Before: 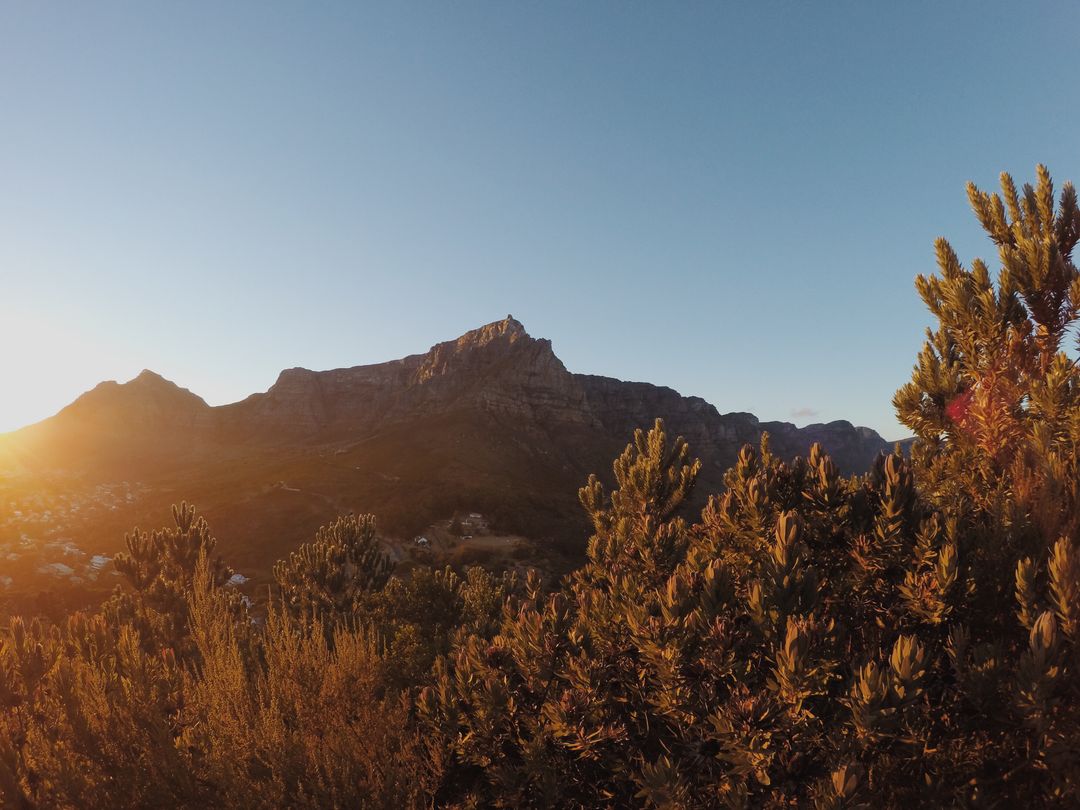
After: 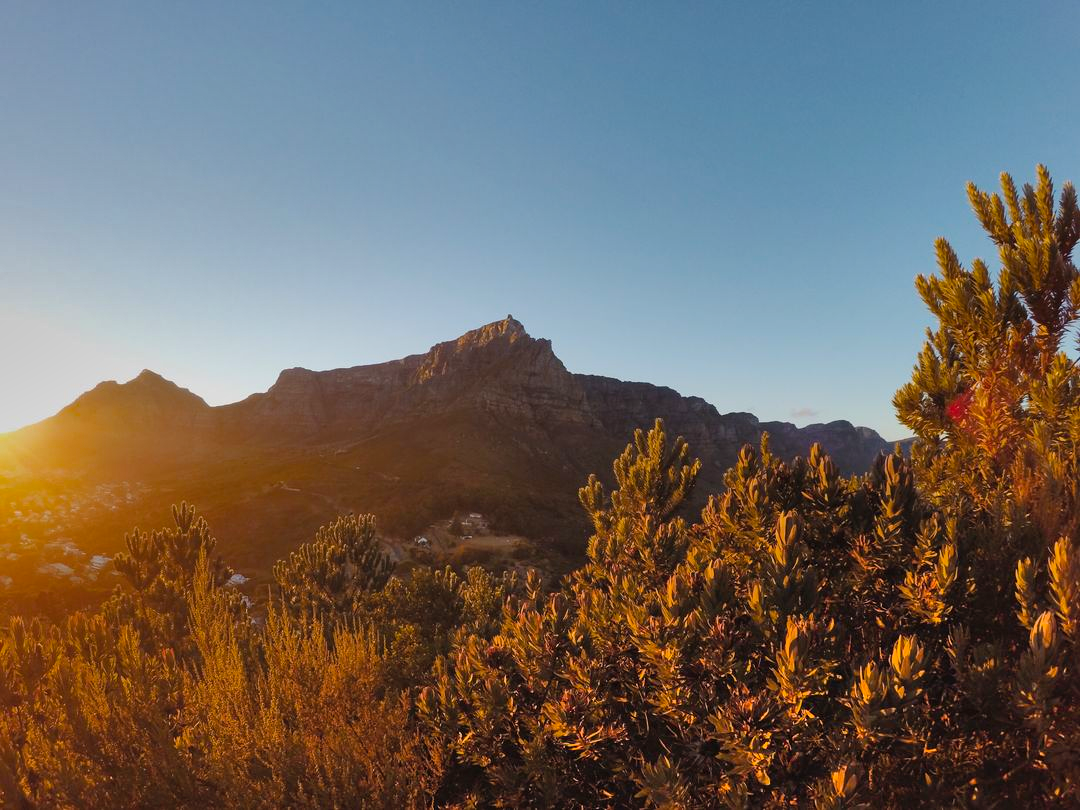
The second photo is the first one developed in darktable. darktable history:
shadows and highlights: radius 100.41, shadows 50.55, highlights -64.36, highlights color adjustment 49.82%, soften with gaussian
color balance rgb: perceptual saturation grading › global saturation 30%
